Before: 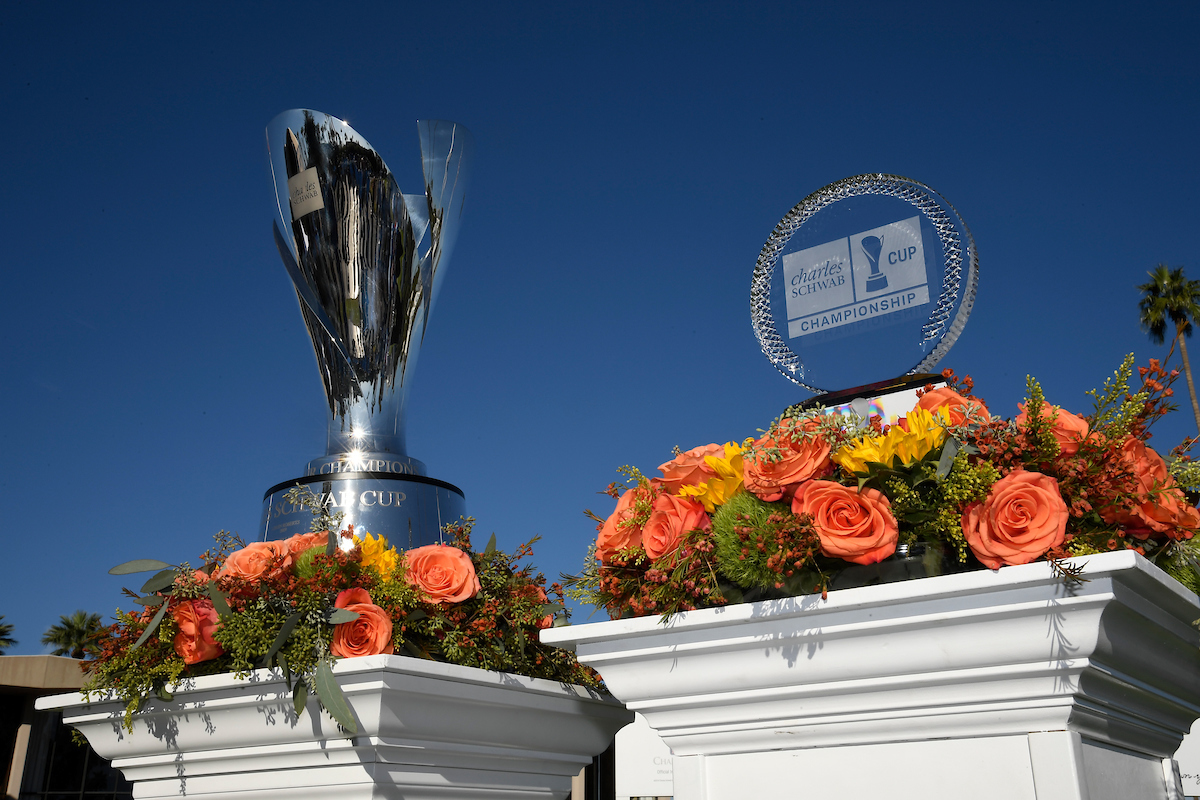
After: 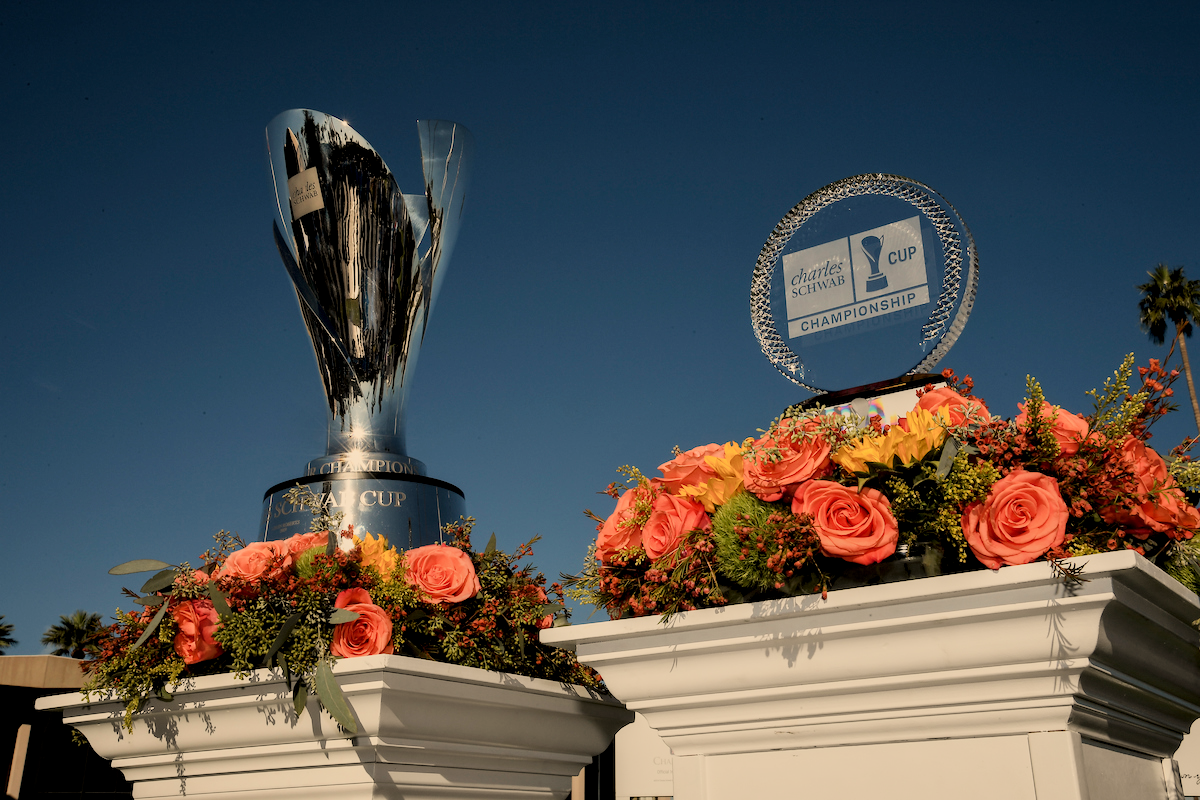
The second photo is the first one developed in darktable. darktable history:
local contrast: highlights 25%, shadows 75%, midtone range 0.75
filmic rgb: black relative exposure -7.65 EV, white relative exposure 4.56 EV, hardness 3.61
white balance: red 1.138, green 0.996, blue 0.812
